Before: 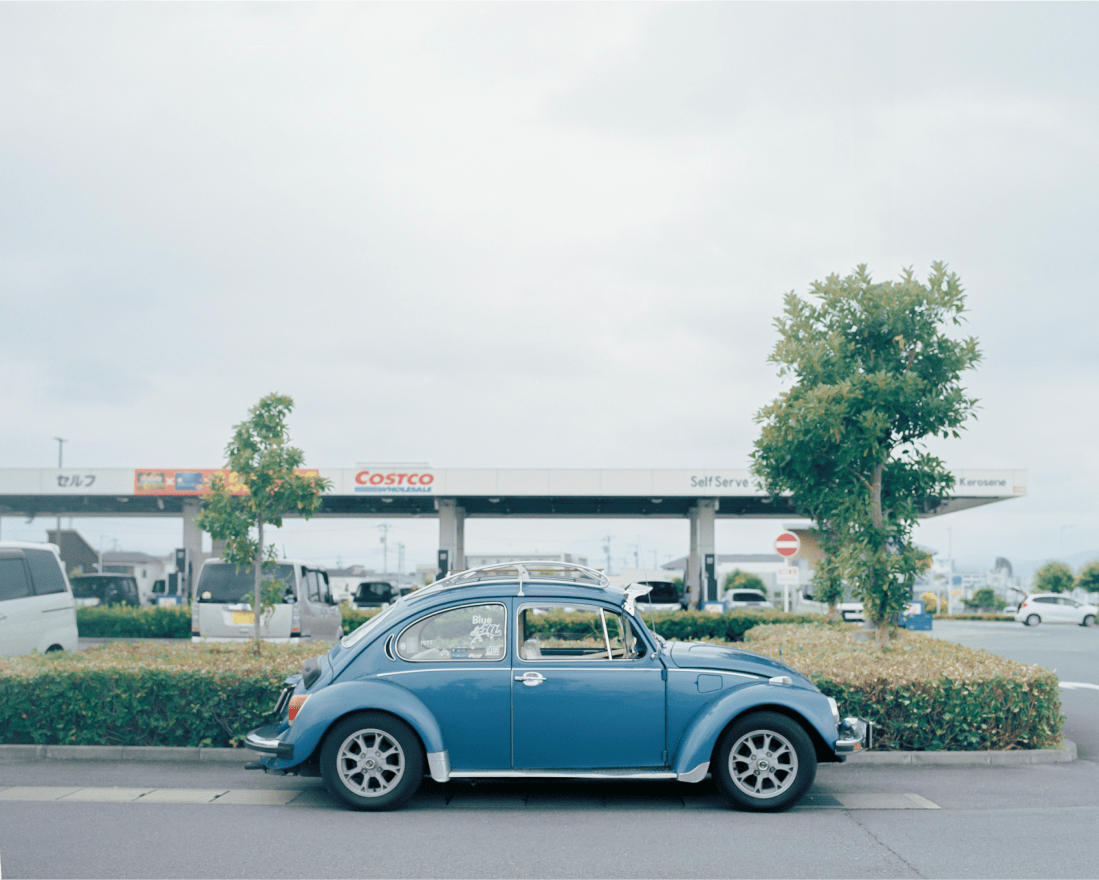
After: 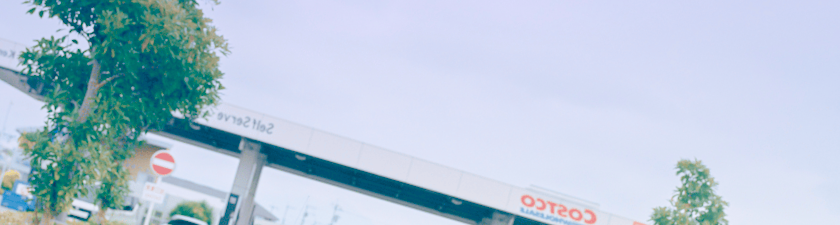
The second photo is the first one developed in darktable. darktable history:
exposure: exposure 0.943 EV, compensate highlight preservation false
crop and rotate: angle 16.12°, top 30.835%, bottom 35.653%
color balance rgb: shadows lift › chroma 1%, shadows lift › hue 113°, highlights gain › chroma 0.2%, highlights gain › hue 333°, perceptual saturation grading › global saturation 20%, perceptual saturation grading › highlights -50%, perceptual saturation grading › shadows 25%, contrast -10%
contrast brightness saturation: contrast -0.19, saturation 0.19
graduated density: hue 238.83°, saturation 50%
